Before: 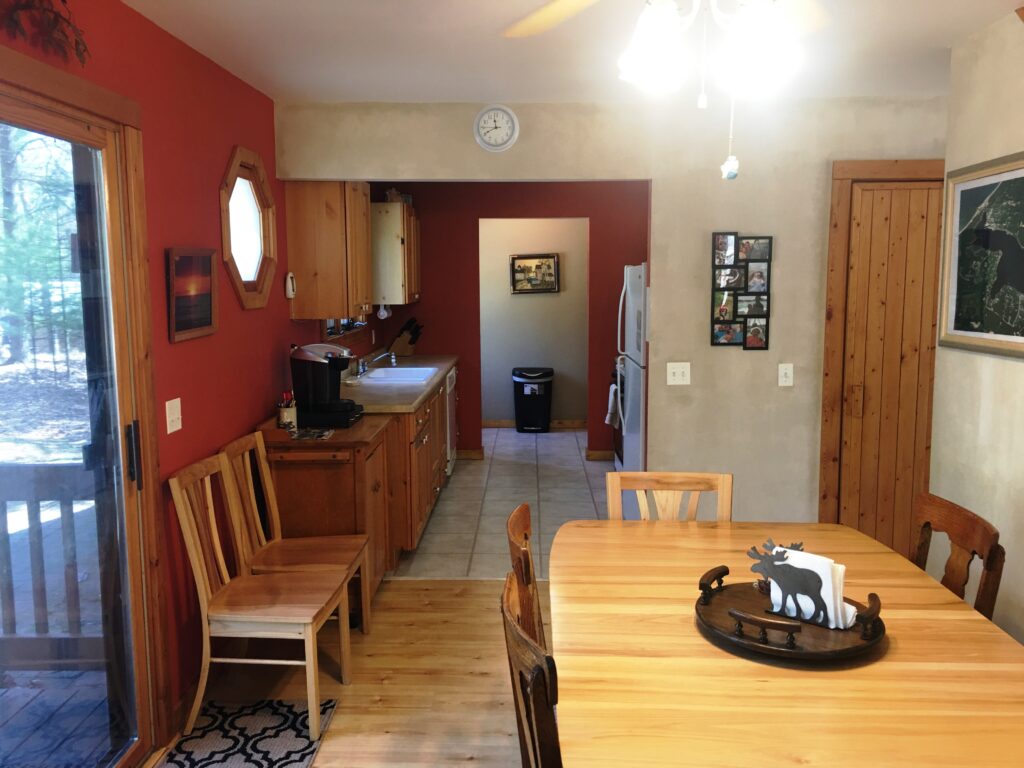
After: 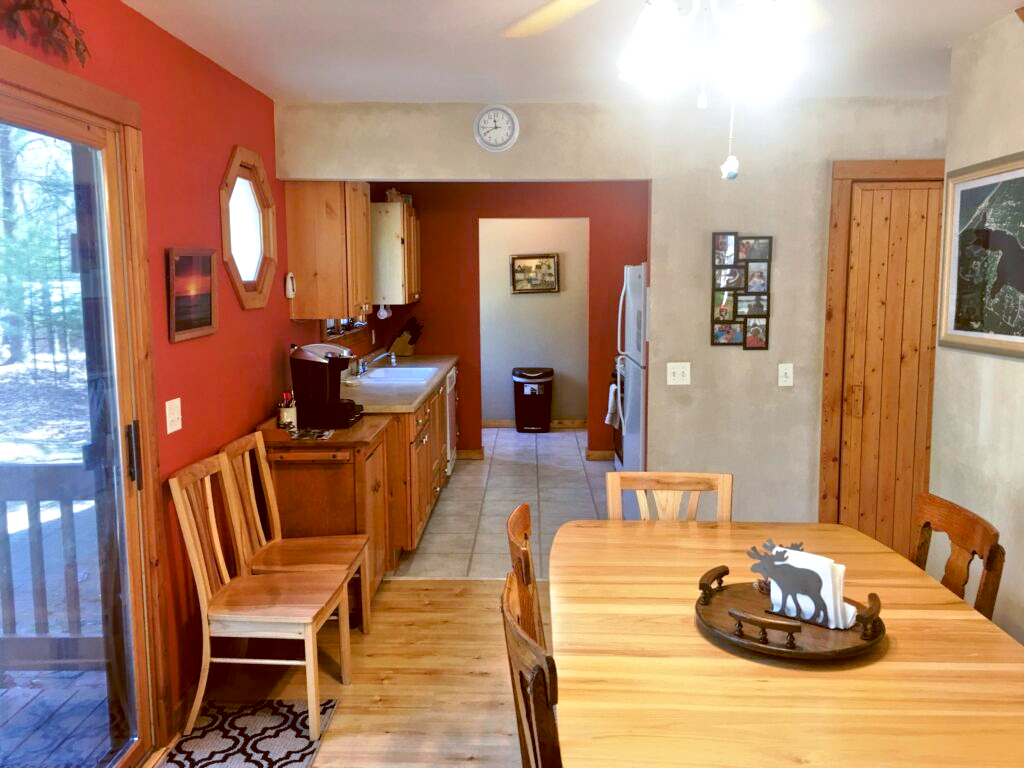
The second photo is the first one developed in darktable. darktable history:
color balance: lift [1, 1.015, 1.004, 0.985], gamma [1, 0.958, 0.971, 1.042], gain [1, 0.956, 0.977, 1.044]
tone equalizer: -7 EV 0.15 EV, -6 EV 0.6 EV, -5 EV 1.15 EV, -4 EV 1.33 EV, -3 EV 1.15 EV, -2 EV 0.6 EV, -1 EV 0.15 EV, mask exposure compensation -0.5 EV
local contrast: highlights 100%, shadows 100%, detail 120%, midtone range 0.2
